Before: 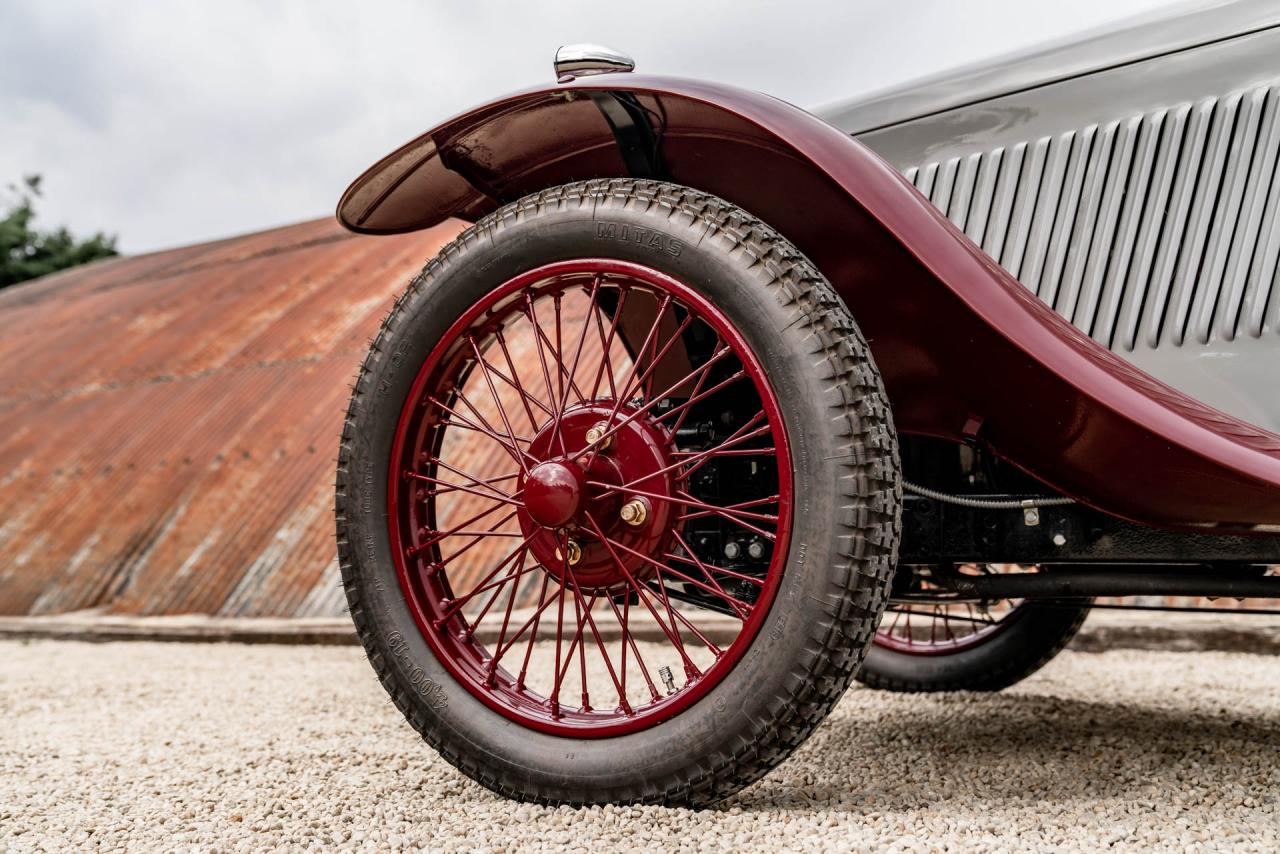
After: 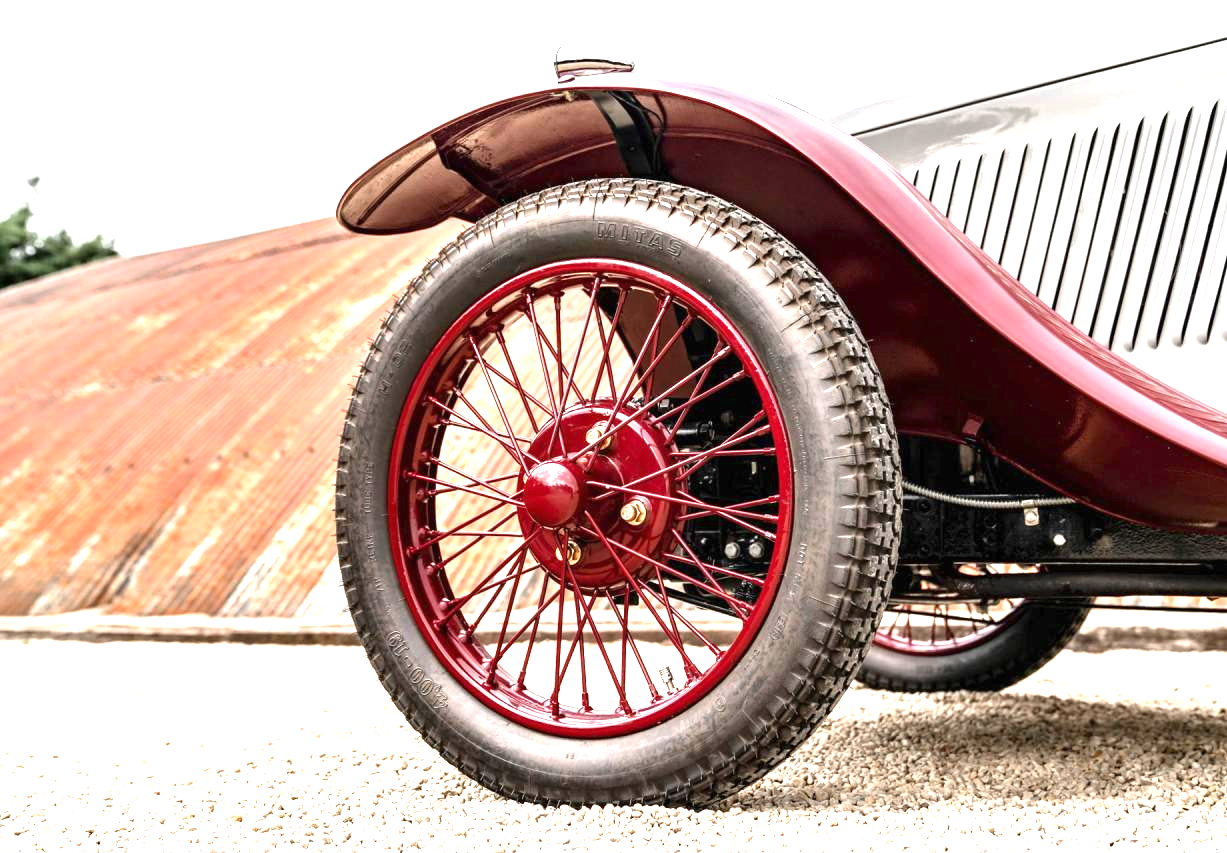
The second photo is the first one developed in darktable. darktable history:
exposure: black level correction 0, exposure 1.6 EV, compensate exposure bias true, compensate highlight preservation false
crop: right 4.126%, bottom 0.031%
